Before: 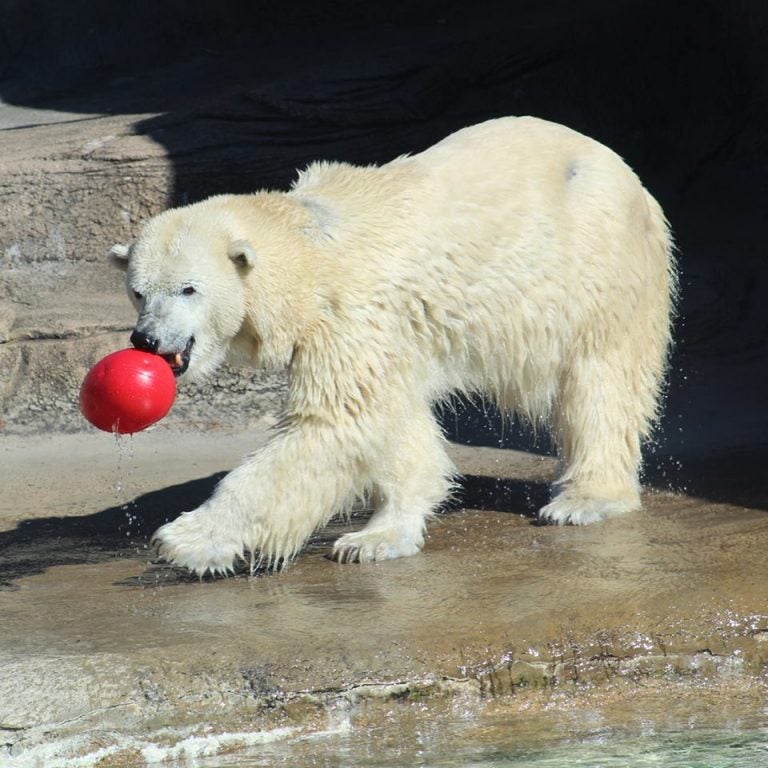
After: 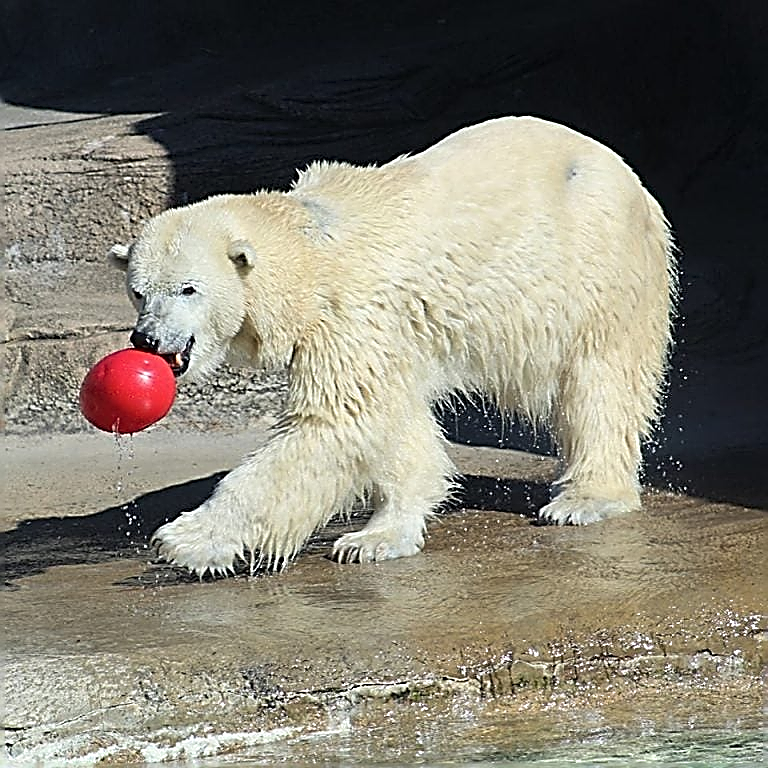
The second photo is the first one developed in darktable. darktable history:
sharpen: amount 1.988
